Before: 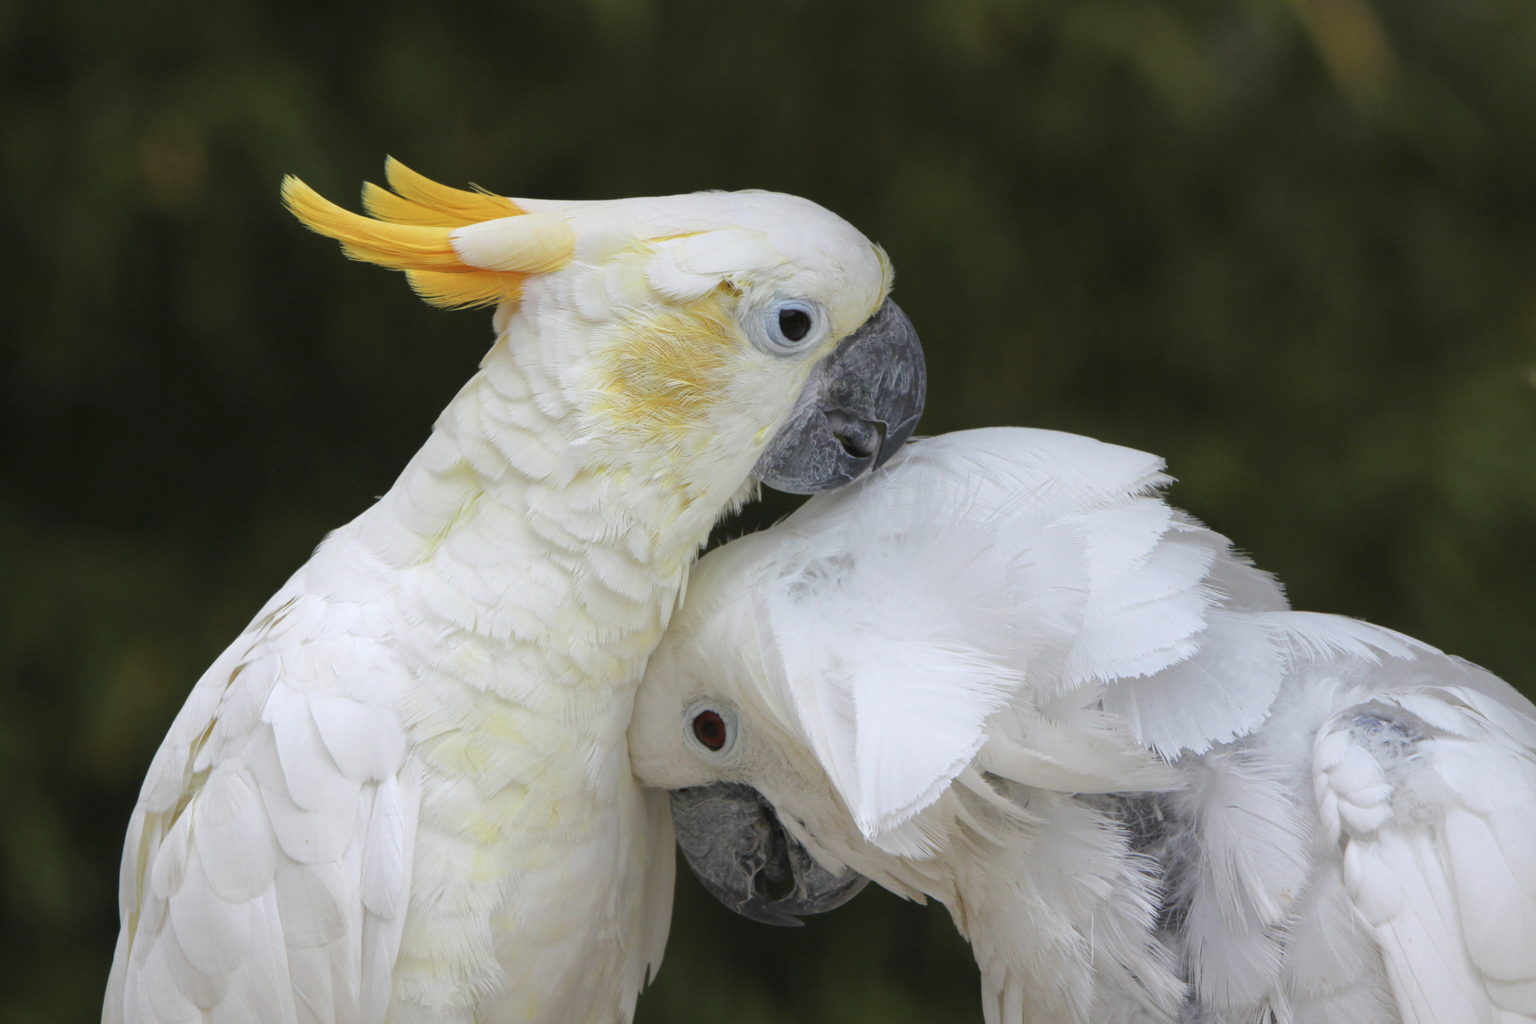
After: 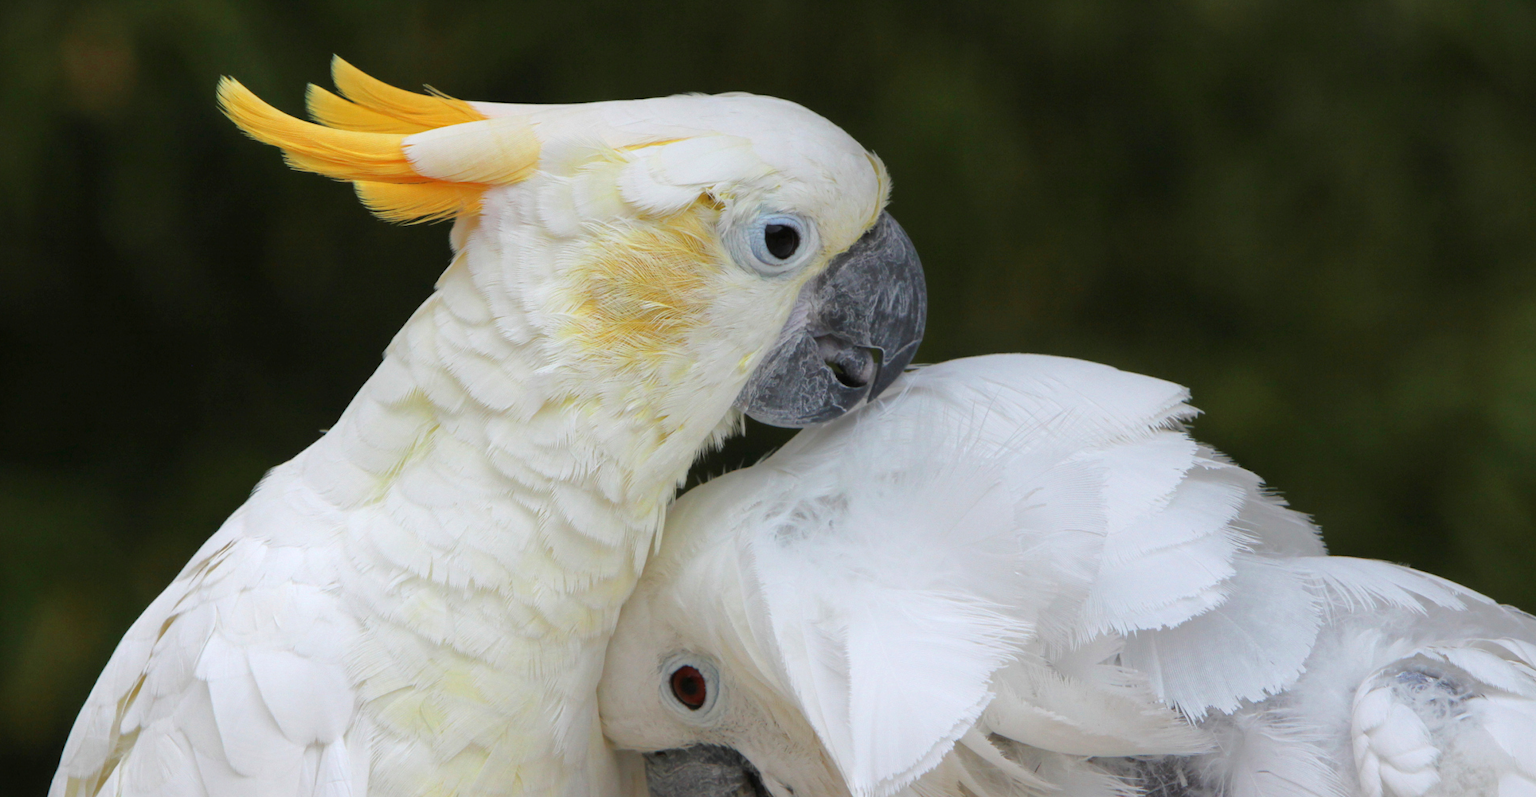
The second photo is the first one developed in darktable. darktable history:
crop: left 5.498%, top 10.356%, right 3.558%, bottom 18.873%
